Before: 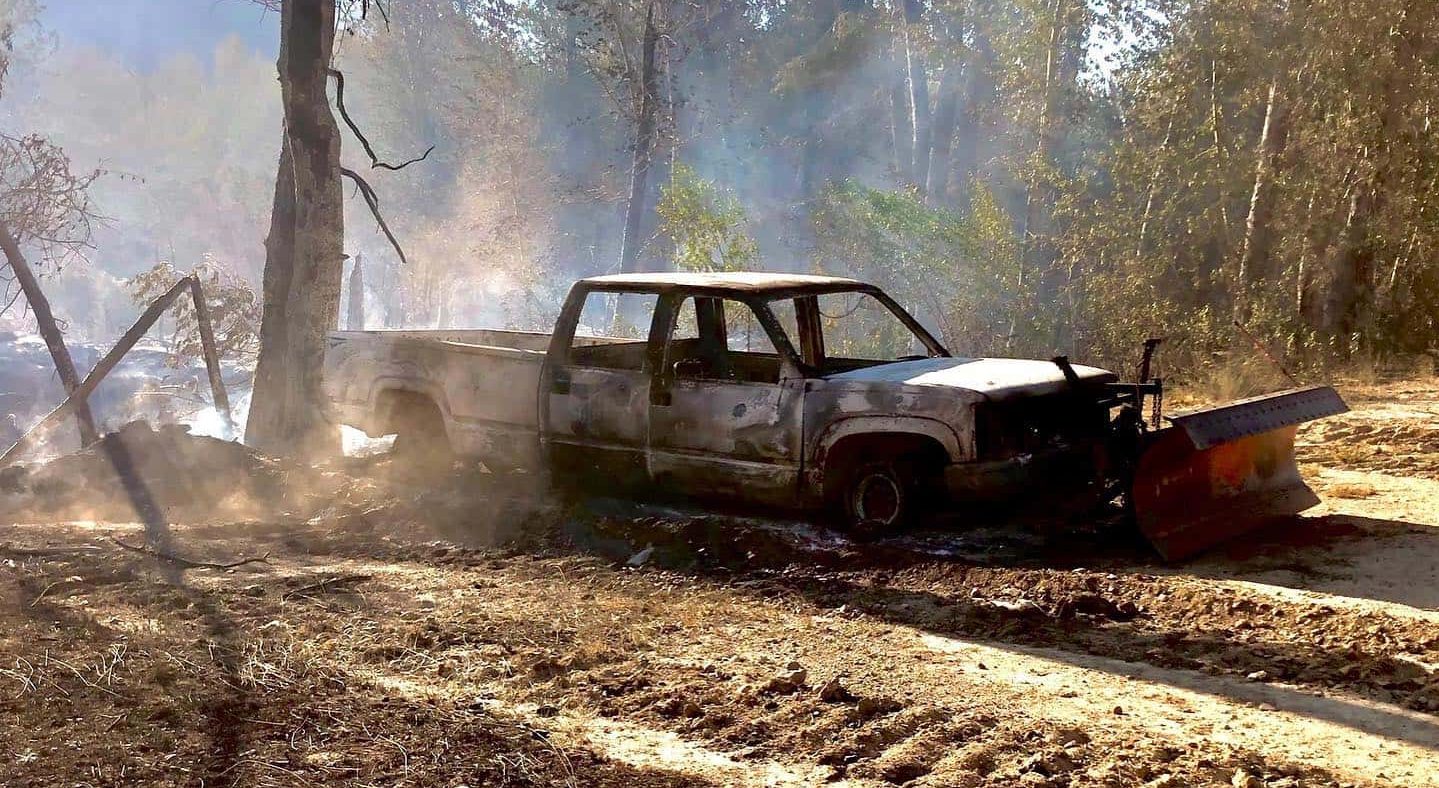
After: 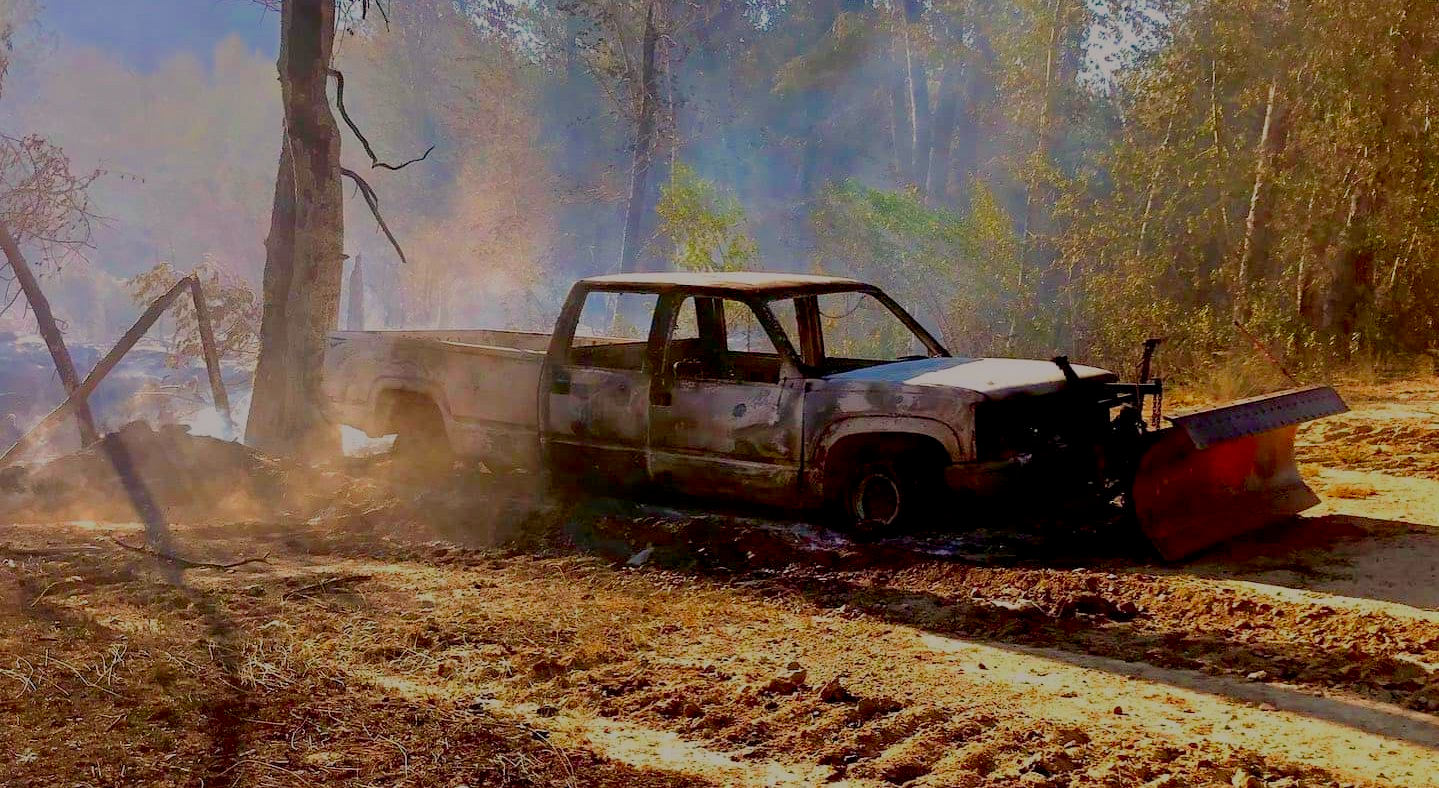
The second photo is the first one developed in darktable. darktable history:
filmic rgb: black relative exposure -7.98 EV, white relative exposure 8.01 EV, target black luminance 0%, hardness 2.48, latitude 75.83%, contrast 0.57, shadows ↔ highlights balance 0.007%, color science v5 (2021), contrast in shadows safe, contrast in highlights safe
contrast brightness saturation: contrast 0.186, brightness -0.1, saturation 0.213
color correction: highlights a* 3.2, highlights b* 2.08, saturation 1.23
